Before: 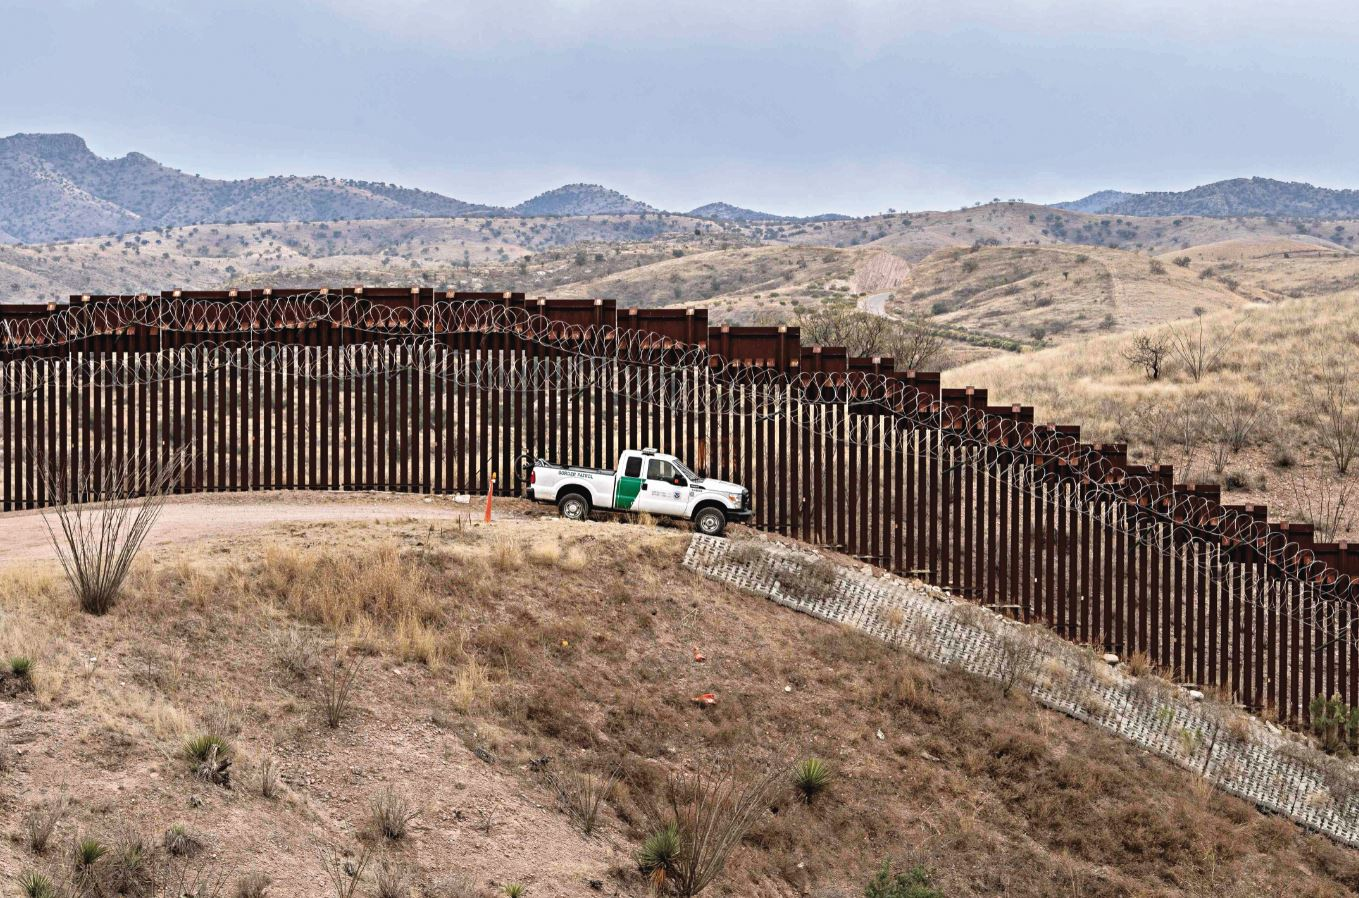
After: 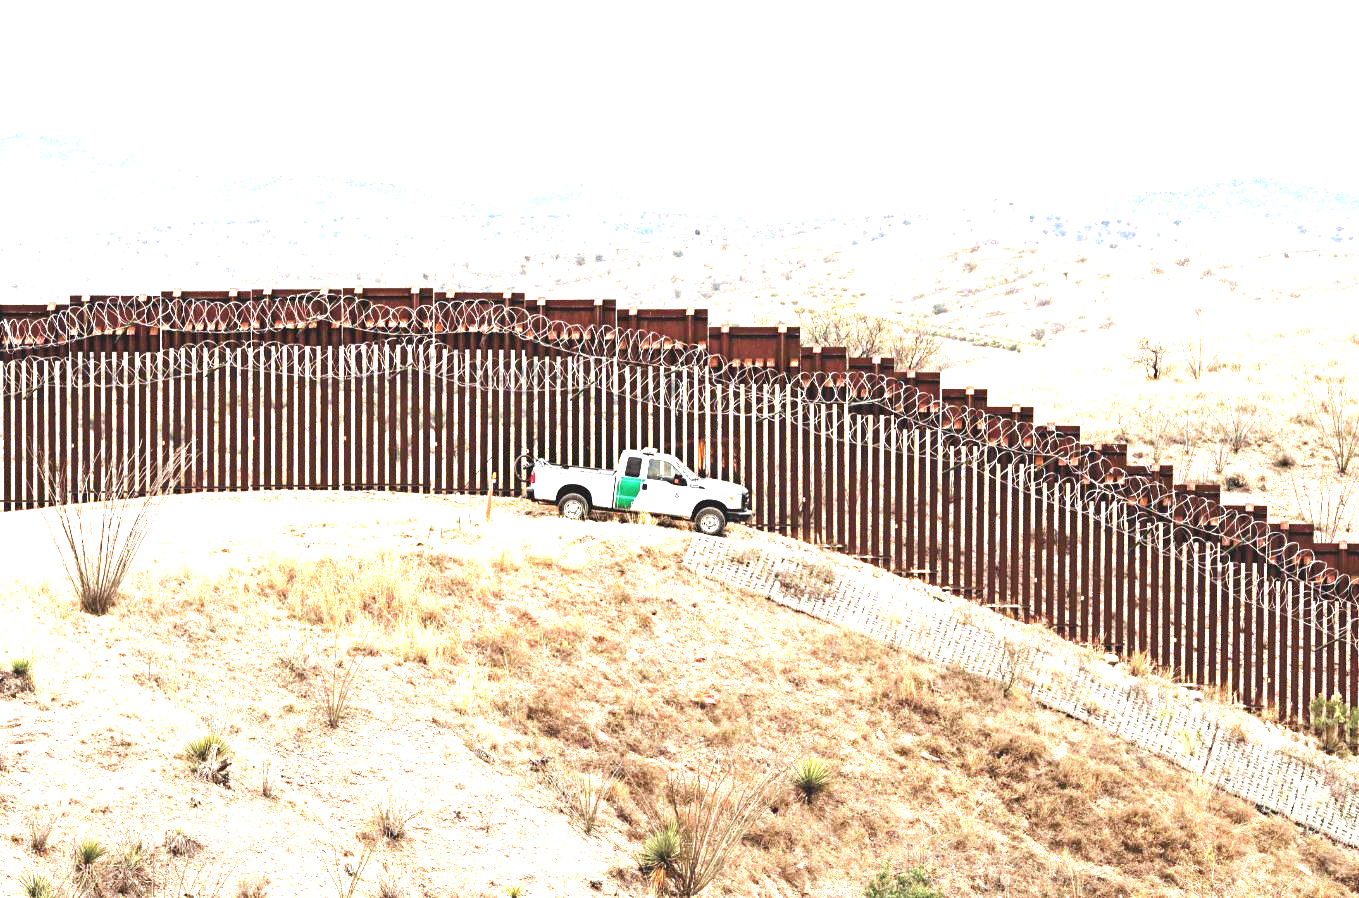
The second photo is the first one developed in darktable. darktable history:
color correction: highlights b* 3.01
exposure: black level correction 0, exposure 2.308 EV, compensate exposure bias true, compensate highlight preservation false
